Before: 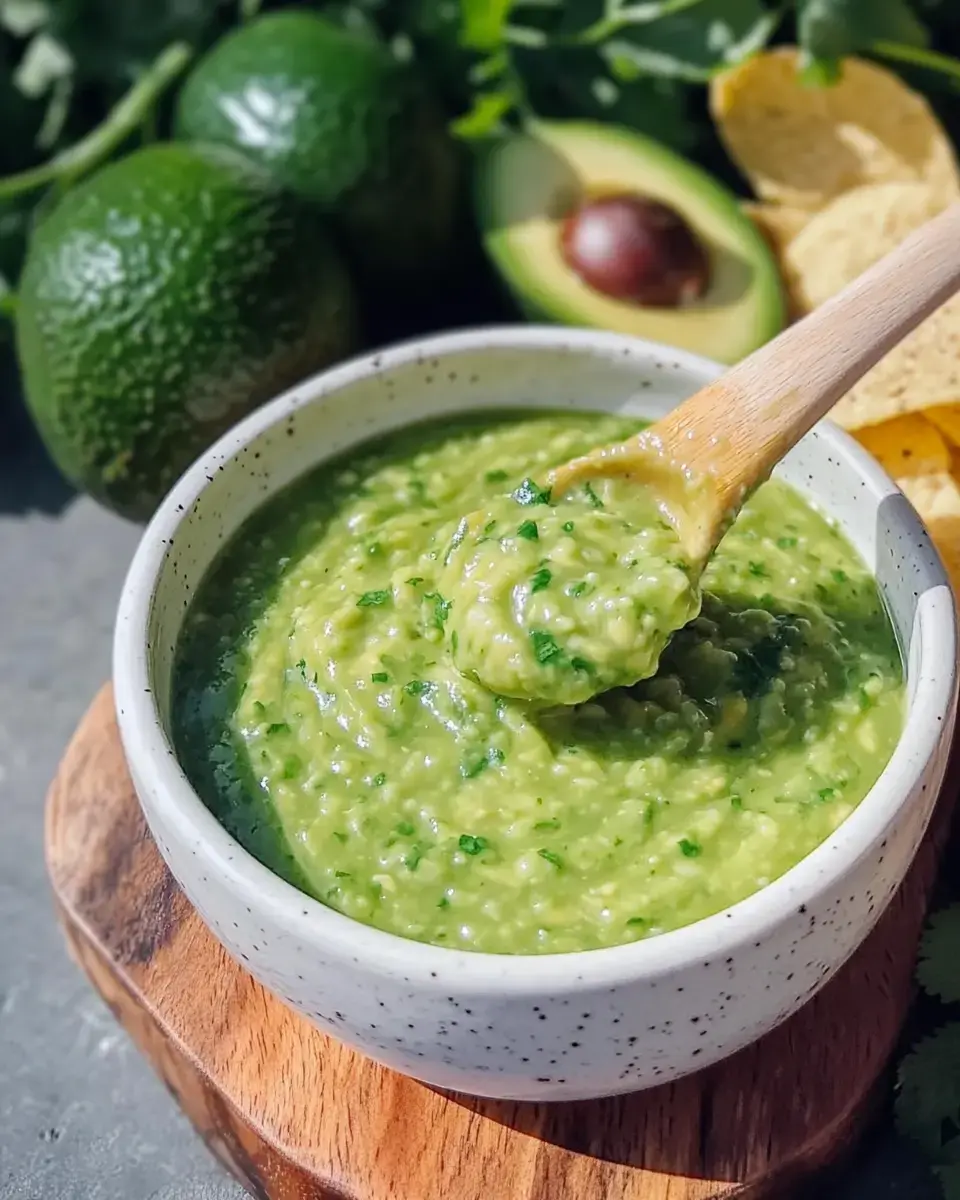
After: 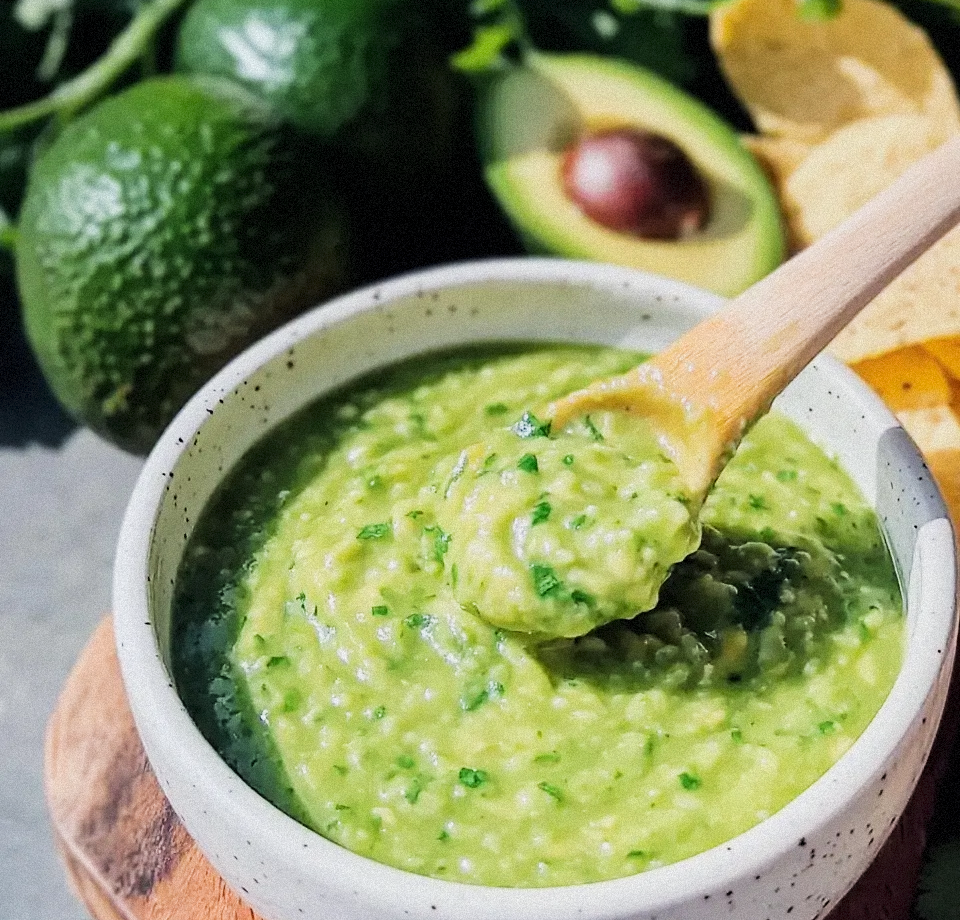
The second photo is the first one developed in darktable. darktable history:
crop: top 5.667%, bottom 17.637%
exposure: black level correction 0, exposure 0.4 EV, compensate exposure bias true, compensate highlight preservation false
filmic rgb: black relative exposure -7.5 EV, white relative exposure 5 EV, hardness 3.31, contrast 1.3, contrast in shadows safe
grain: mid-tones bias 0%
